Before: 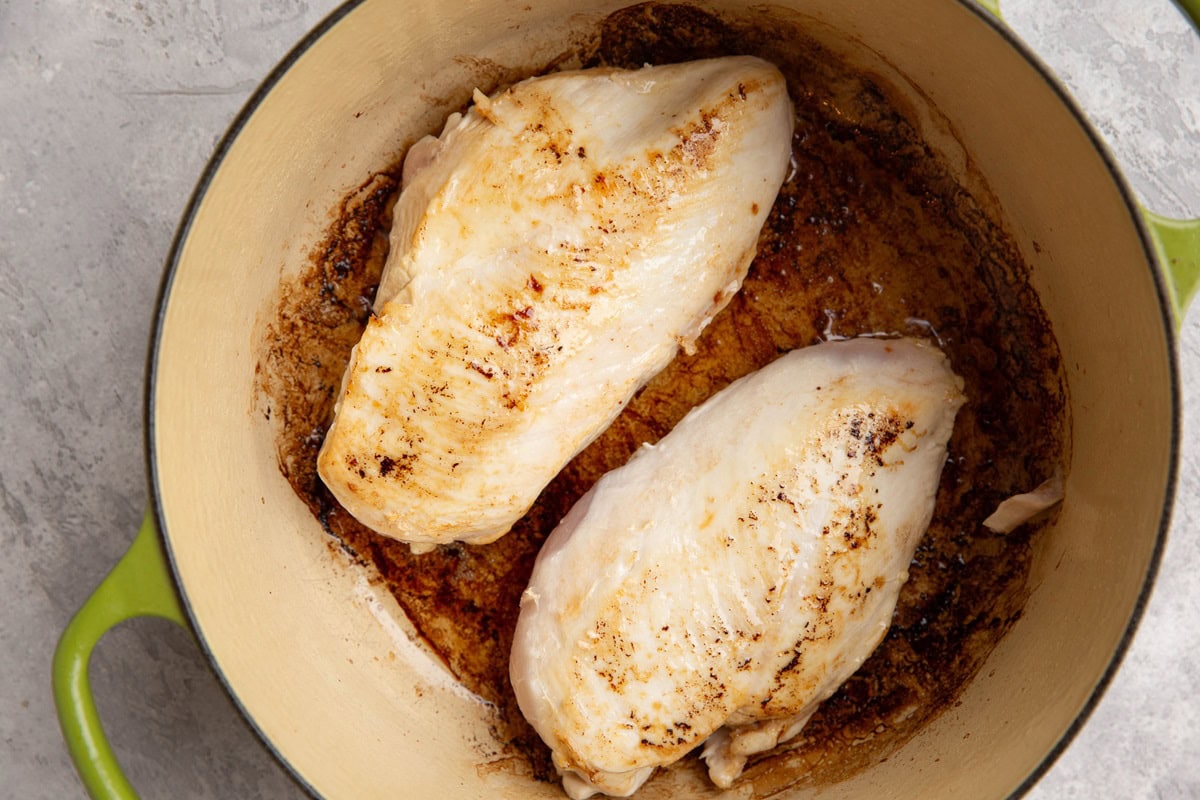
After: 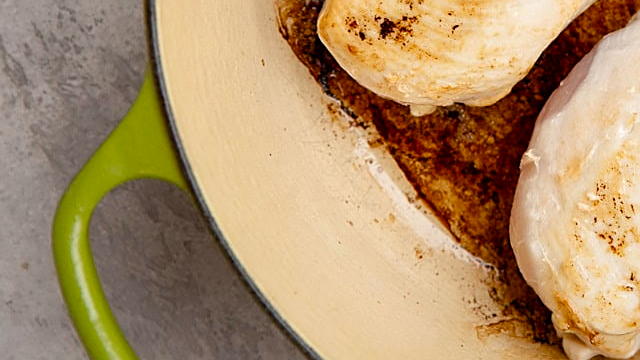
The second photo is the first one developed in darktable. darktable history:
sharpen: on, module defaults
color balance rgb: perceptual saturation grading › global saturation 20%, perceptual saturation grading › highlights -25%, perceptual saturation grading › shadows 25%
crop and rotate: top 54.778%, right 46.61%, bottom 0.159%
